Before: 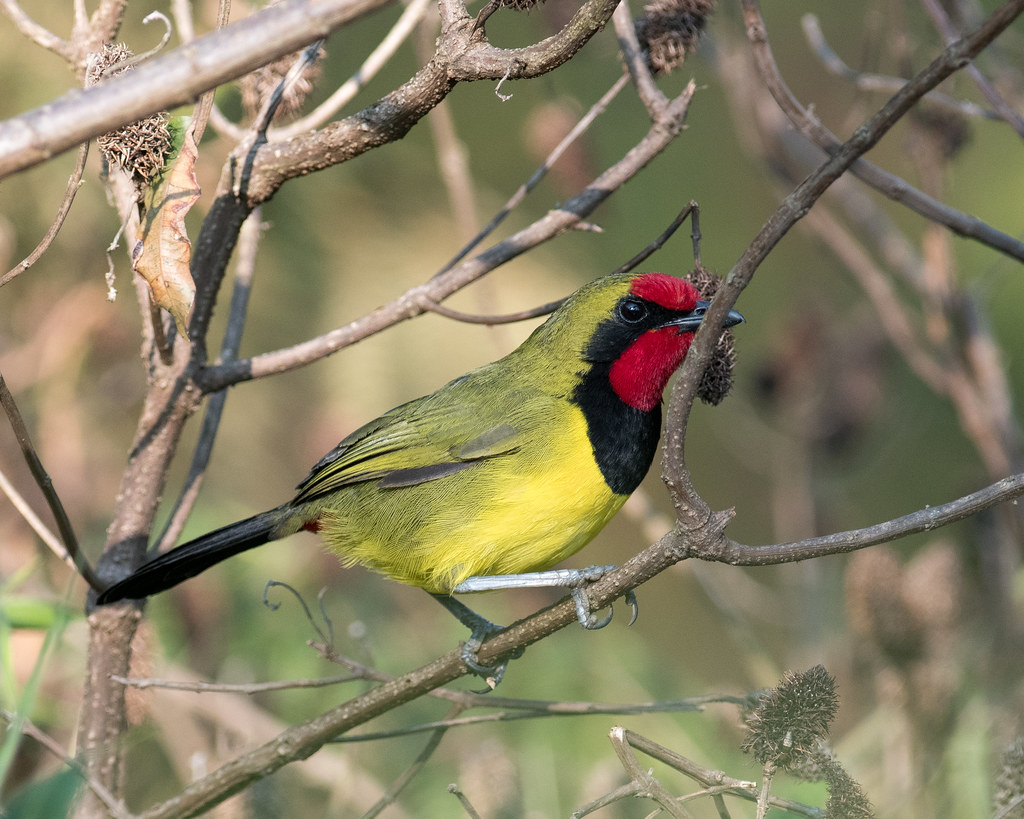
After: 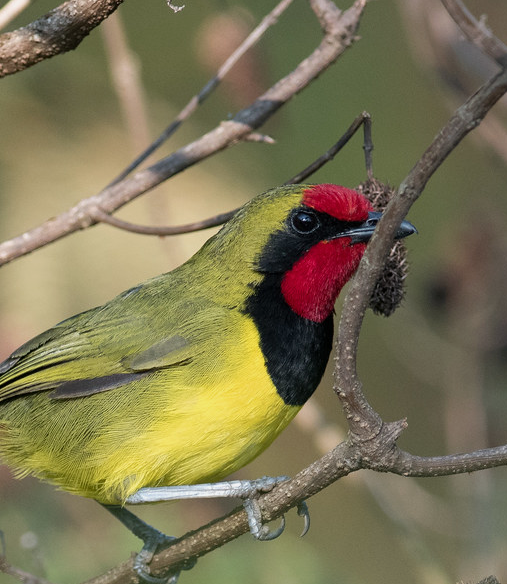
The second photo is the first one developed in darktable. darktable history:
crop: left 32.075%, top 10.976%, right 18.355%, bottom 17.596%
exposure: exposure -0.157 EV, compensate highlight preservation false
